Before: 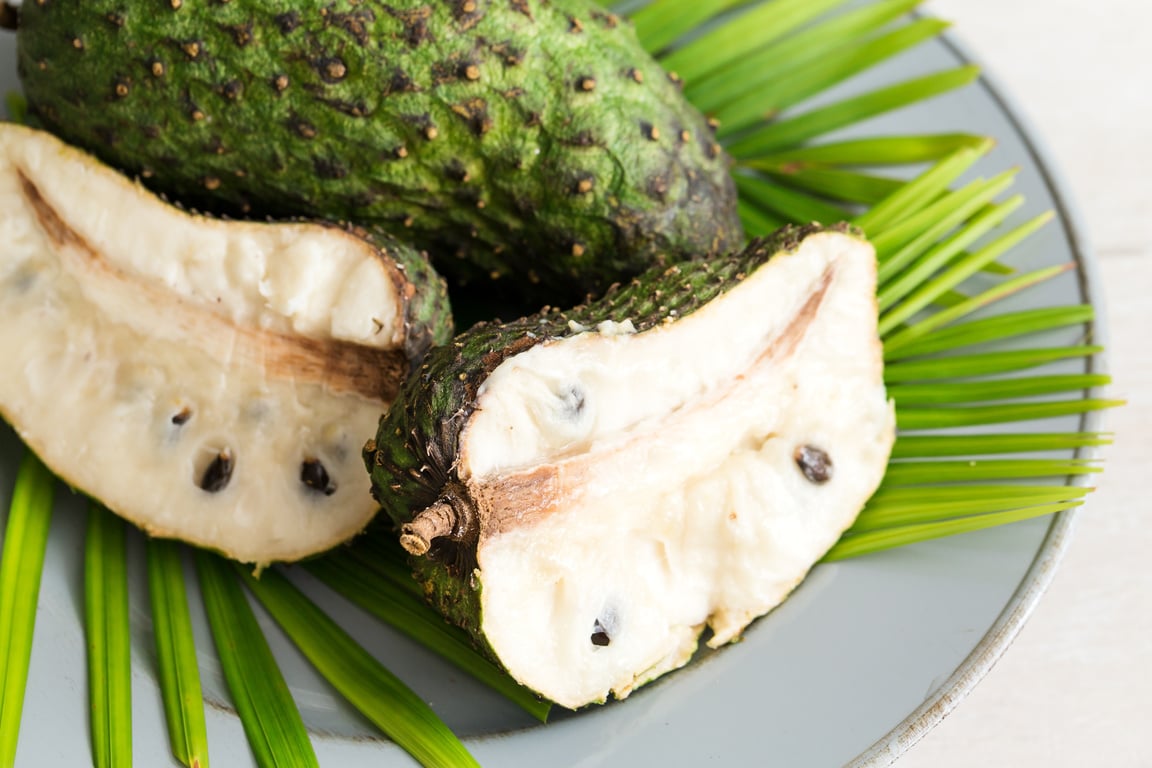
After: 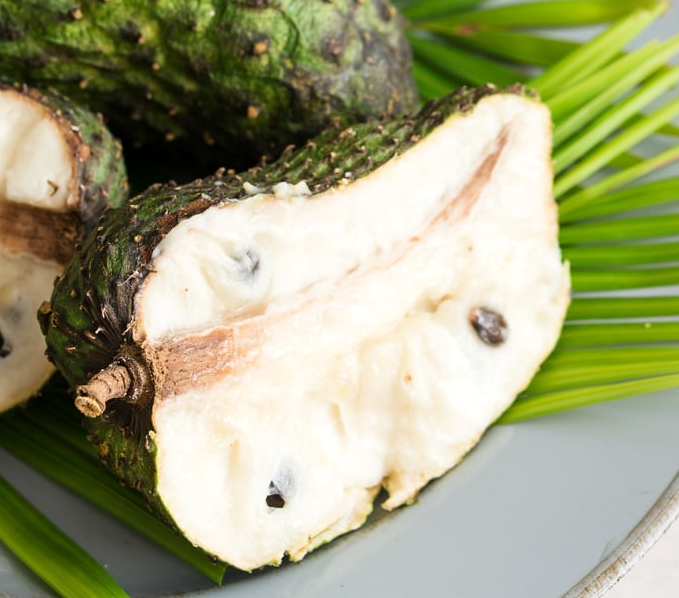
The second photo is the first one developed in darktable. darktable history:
crop and rotate: left 28.215%, top 18.043%, right 12.786%, bottom 3.991%
